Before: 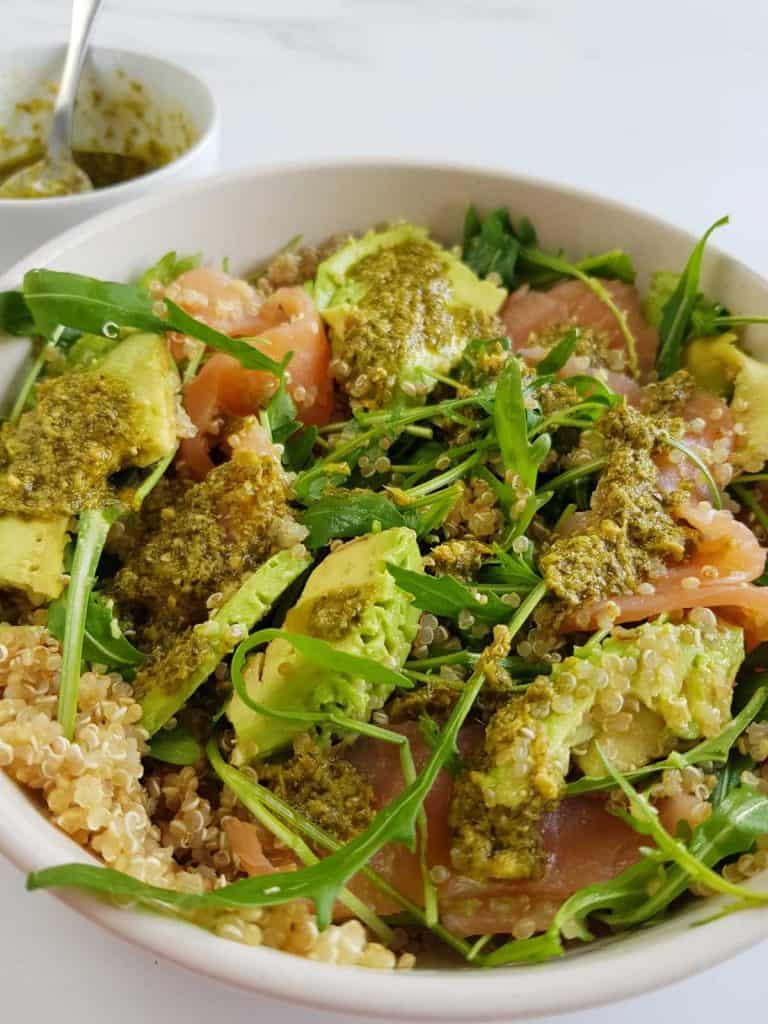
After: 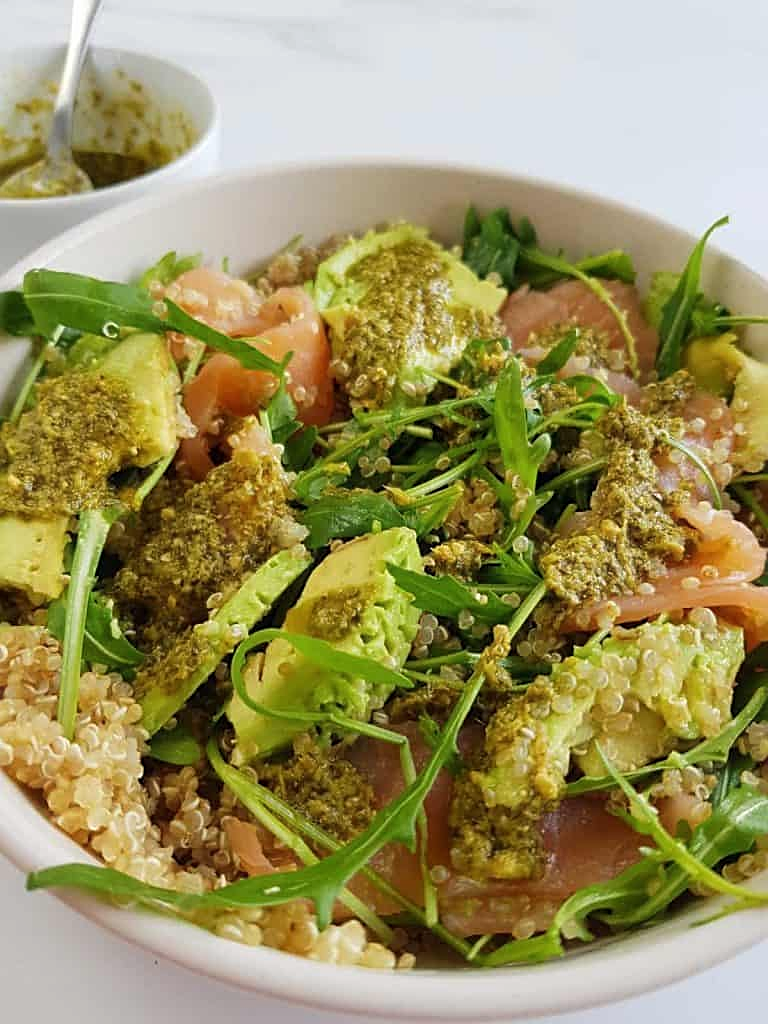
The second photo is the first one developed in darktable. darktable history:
sharpen: on, module defaults
haze removal: strength -0.039, adaptive false
